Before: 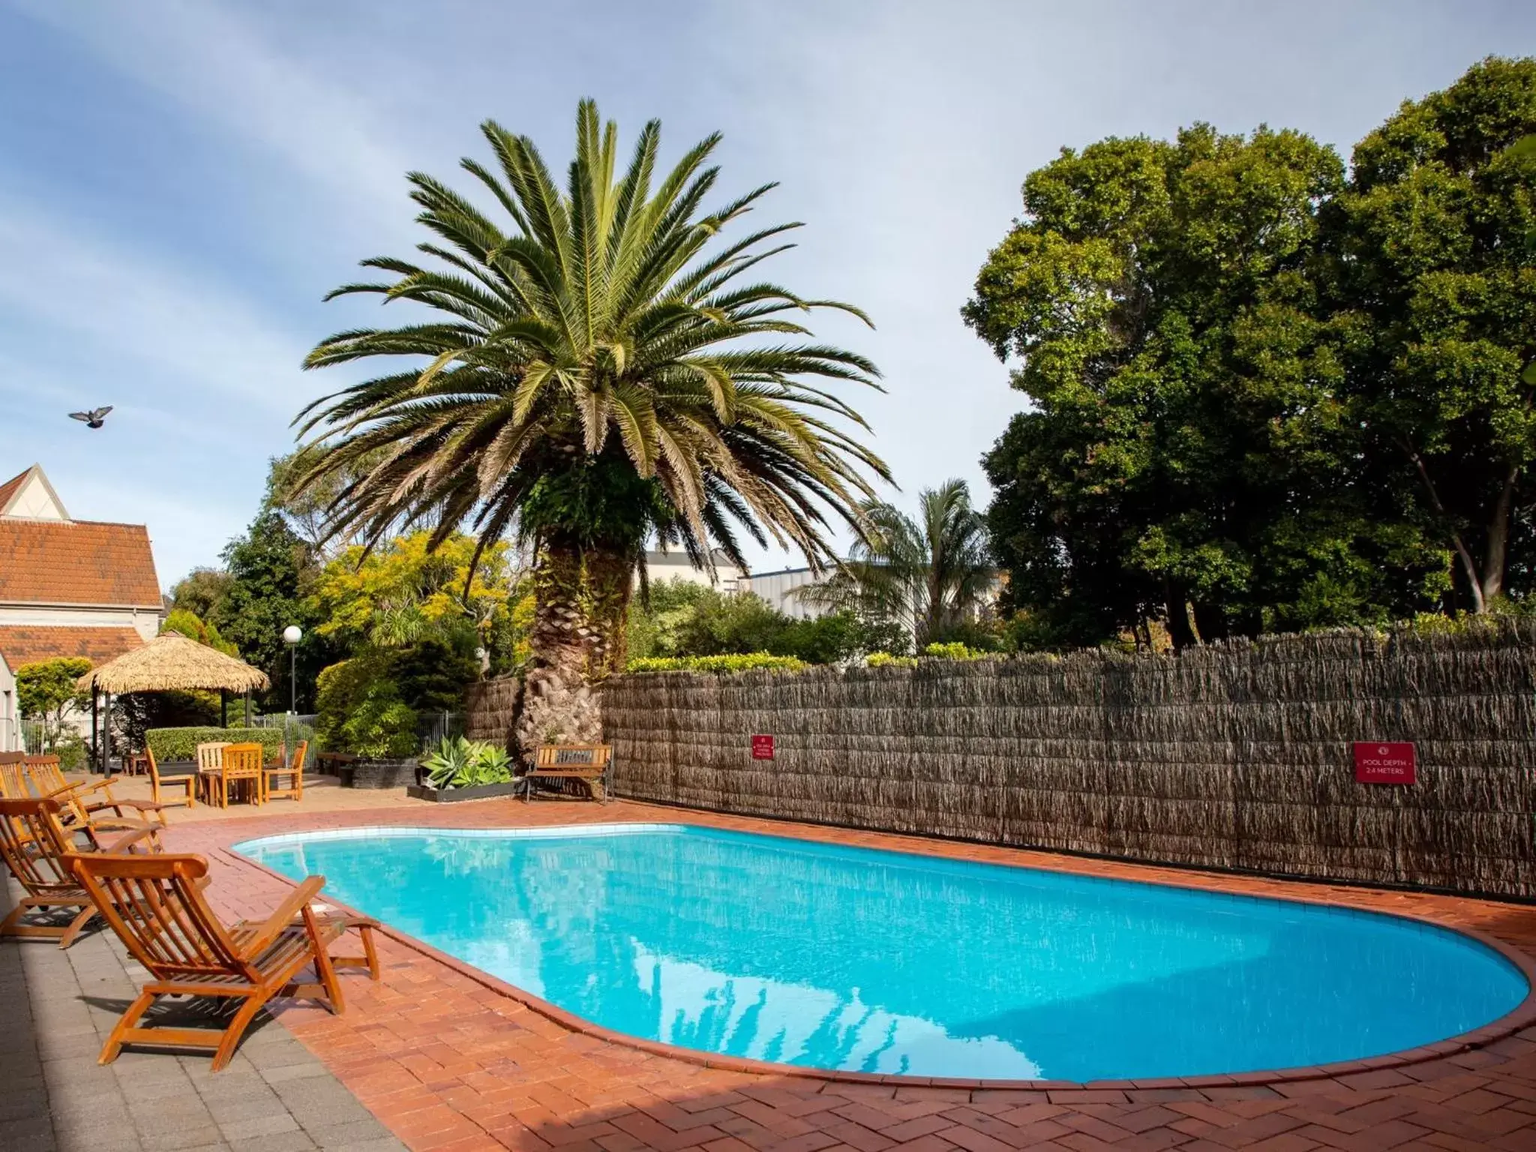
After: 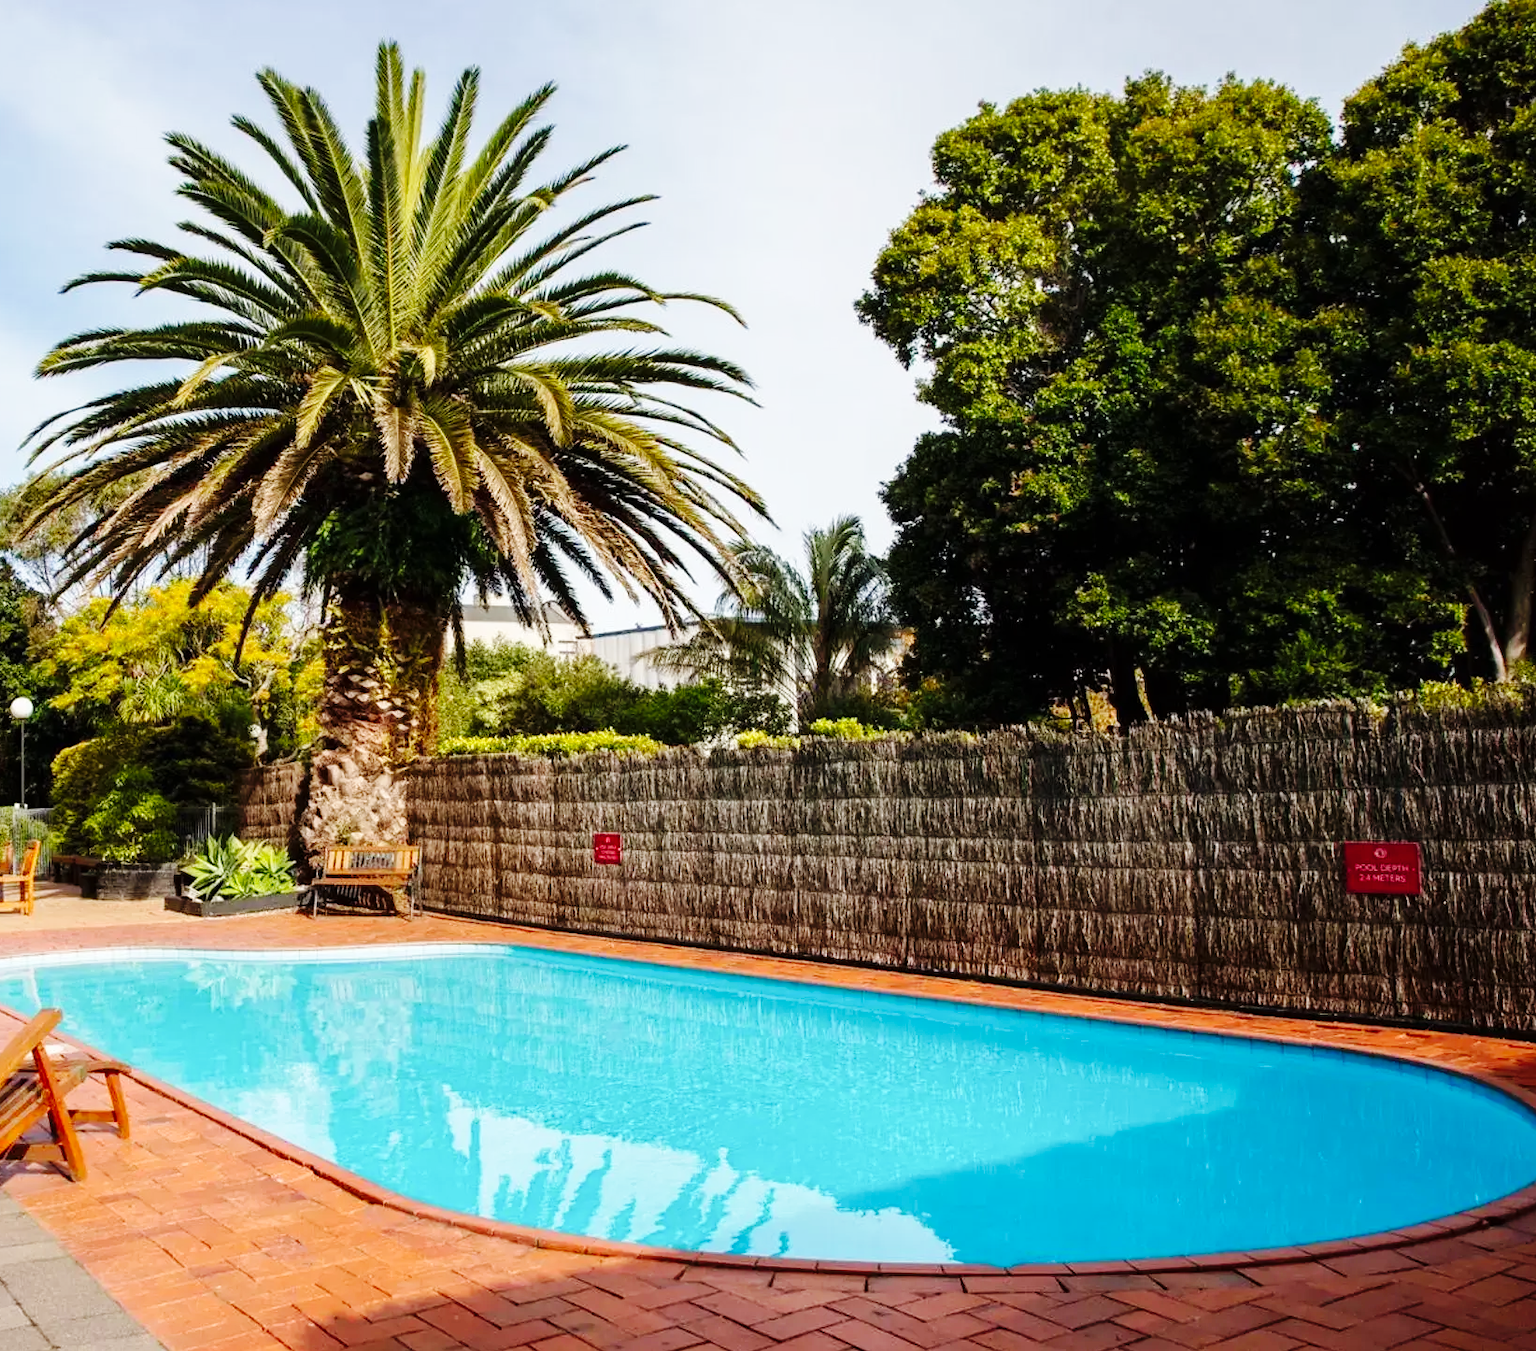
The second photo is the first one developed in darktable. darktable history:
base curve: curves: ch0 [(0, 0) (0.036, 0.025) (0.121, 0.166) (0.206, 0.329) (0.605, 0.79) (1, 1)], preserve colors none
crop and rotate: left 17.959%, top 5.771%, right 1.742%
